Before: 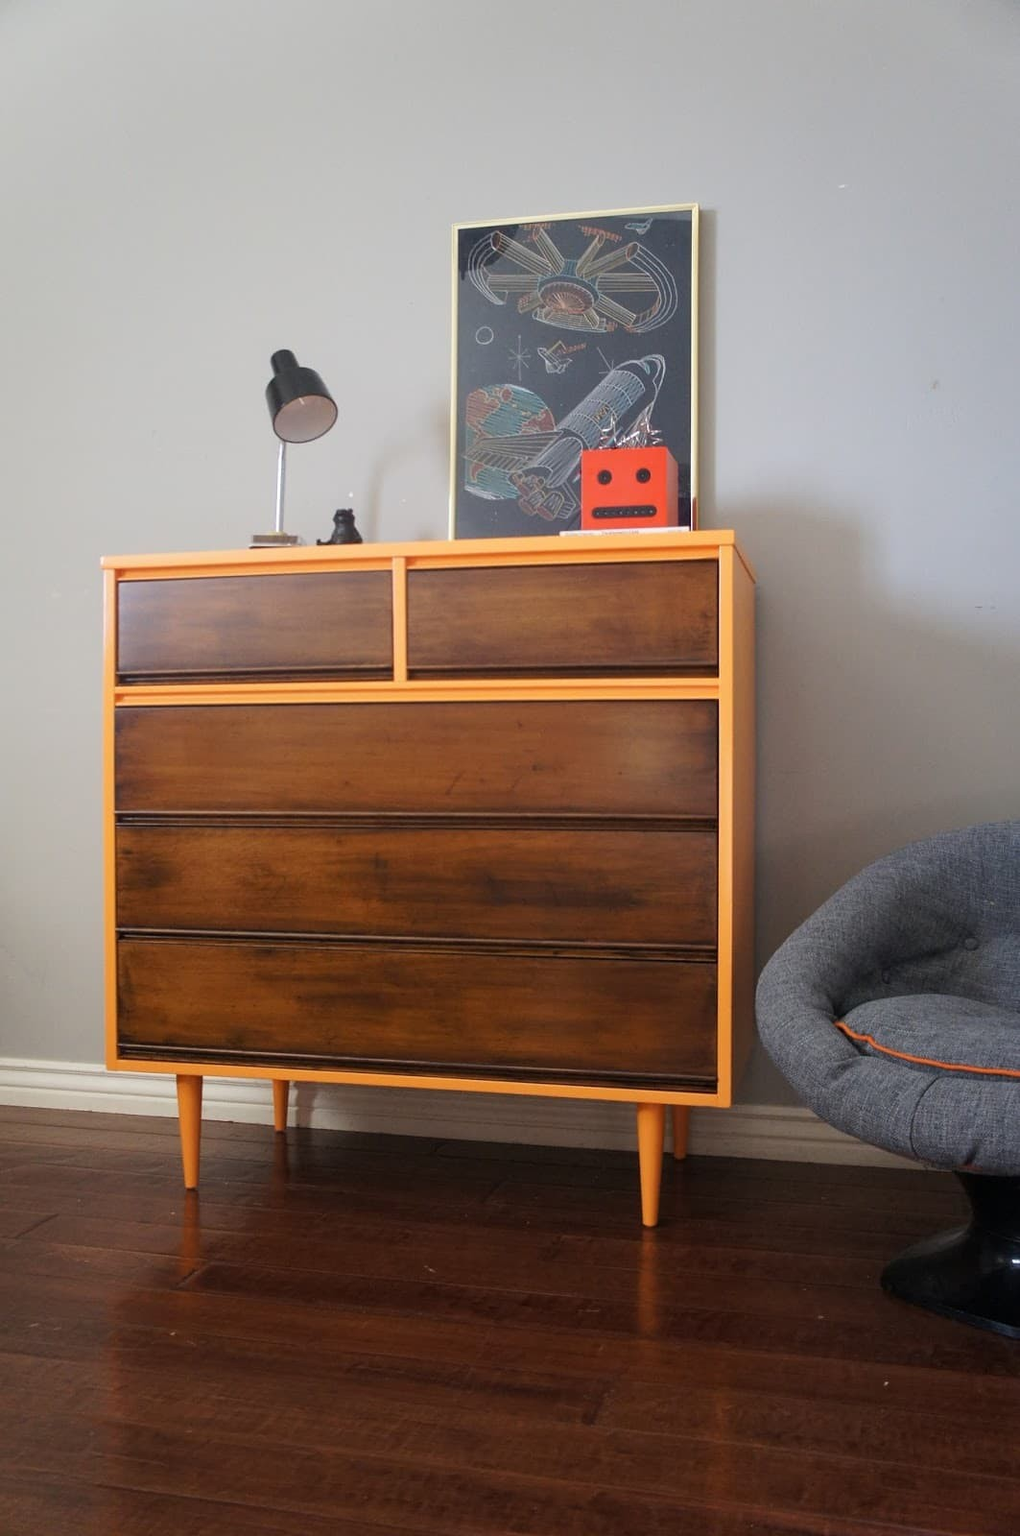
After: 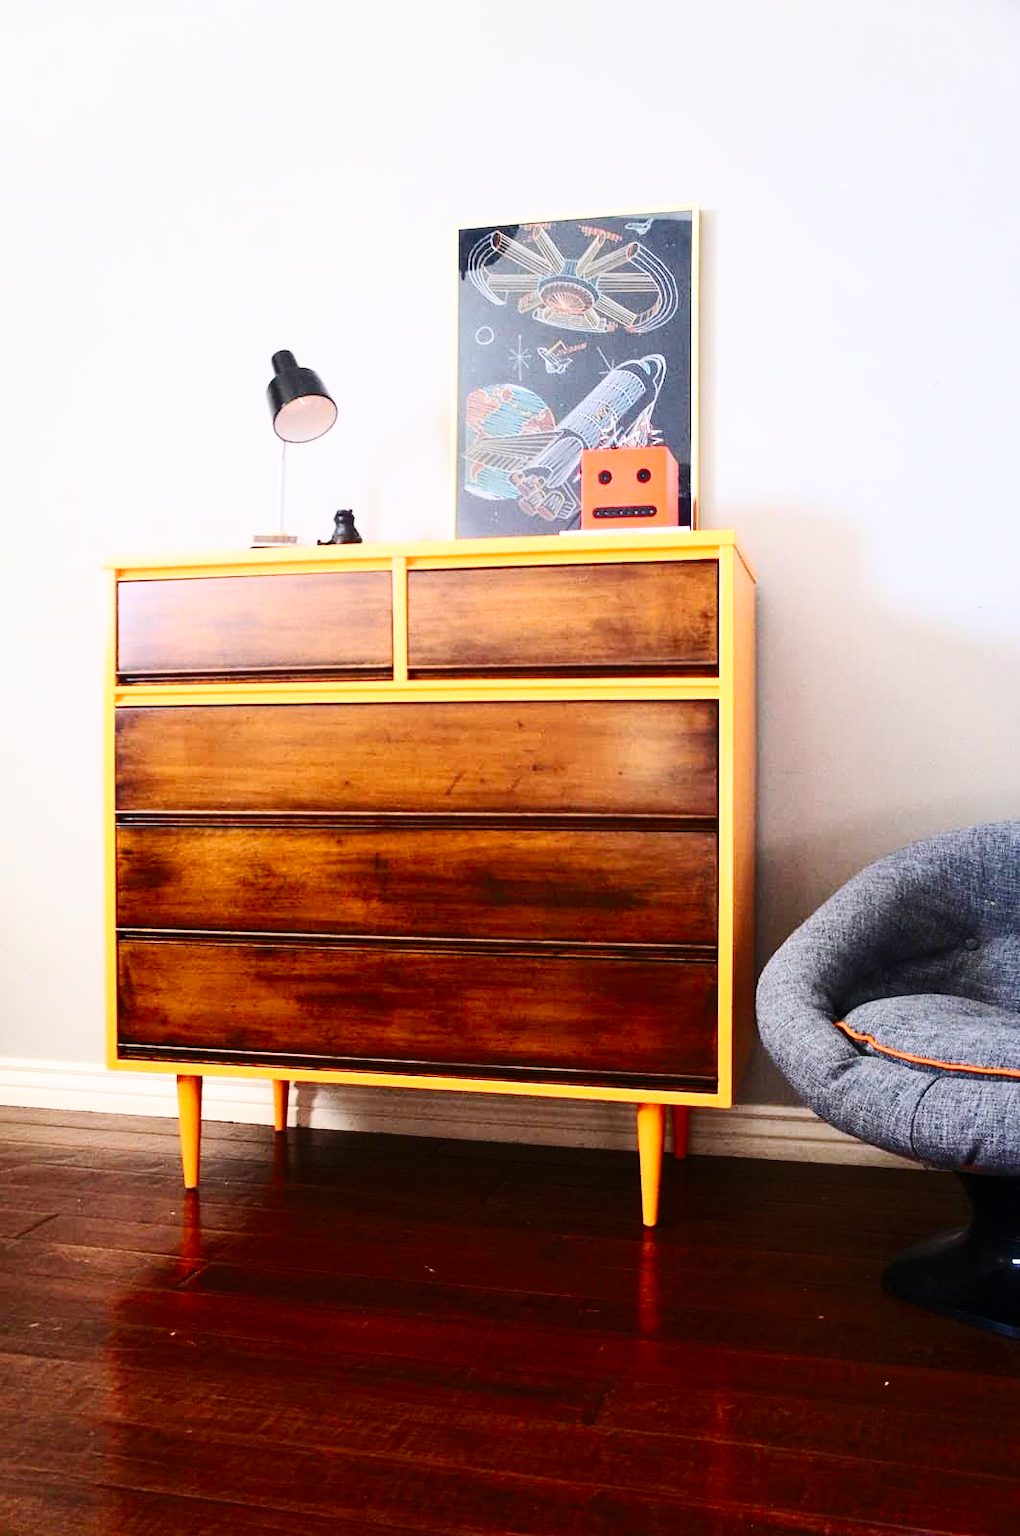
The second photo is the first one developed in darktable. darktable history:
base curve: curves: ch0 [(0, 0) (0.028, 0.03) (0.121, 0.232) (0.46, 0.748) (0.859, 0.968) (1, 1)], preserve colors none
contrast brightness saturation: contrast 0.4, brightness 0.1, saturation 0.21
white balance: red 1.009, blue 1.027
